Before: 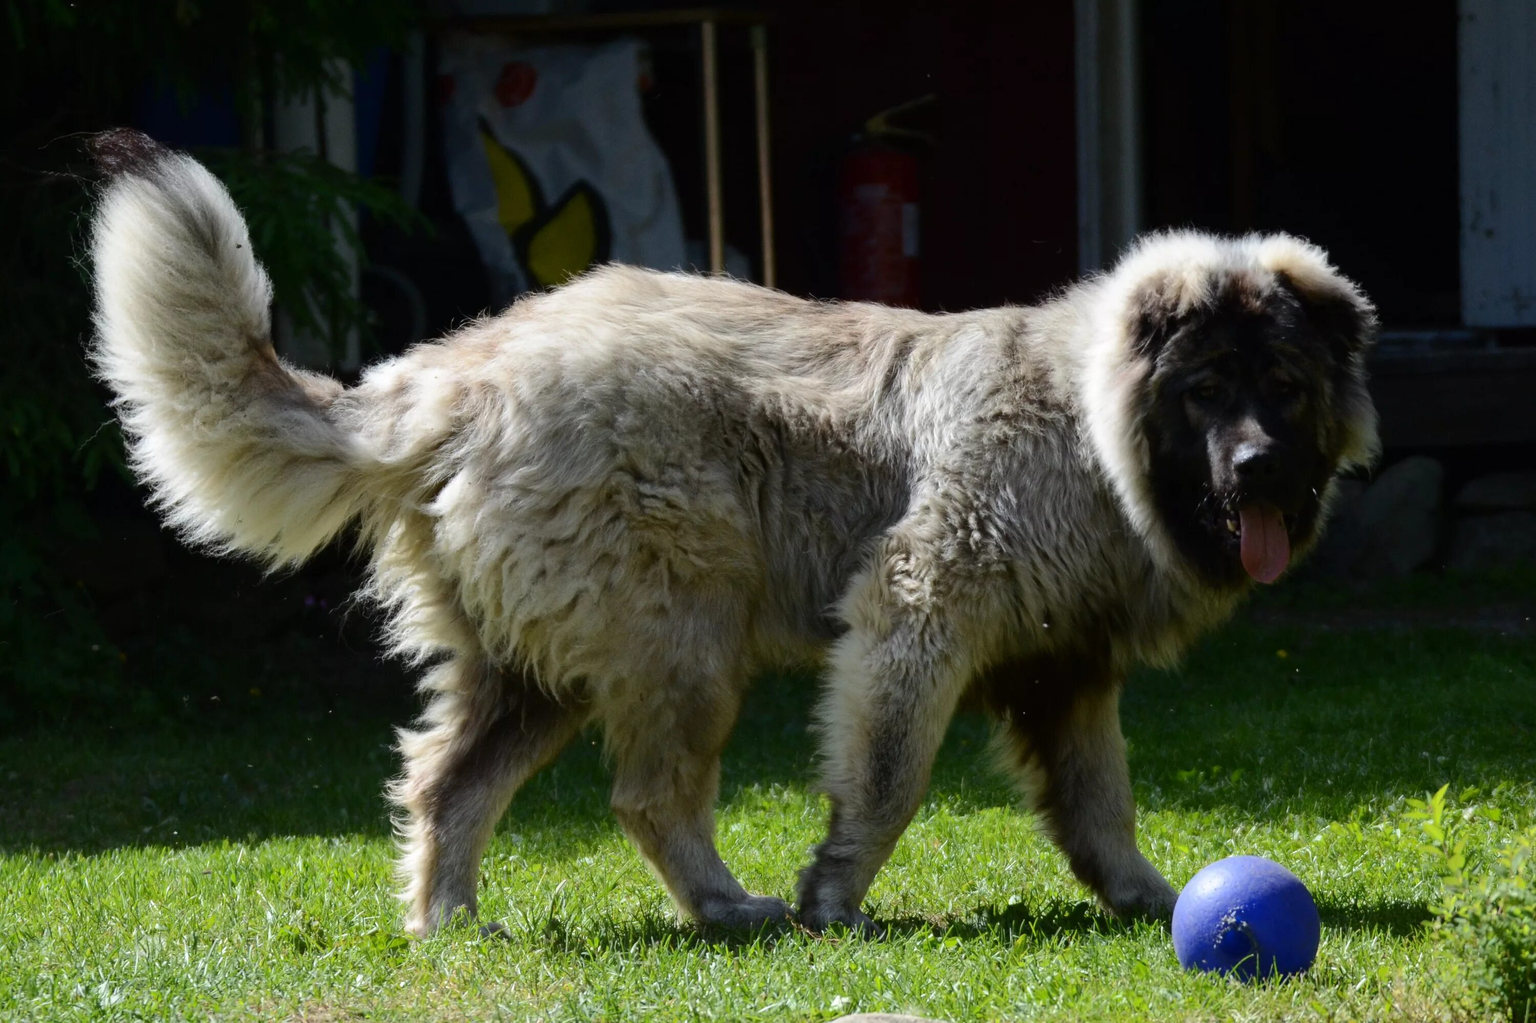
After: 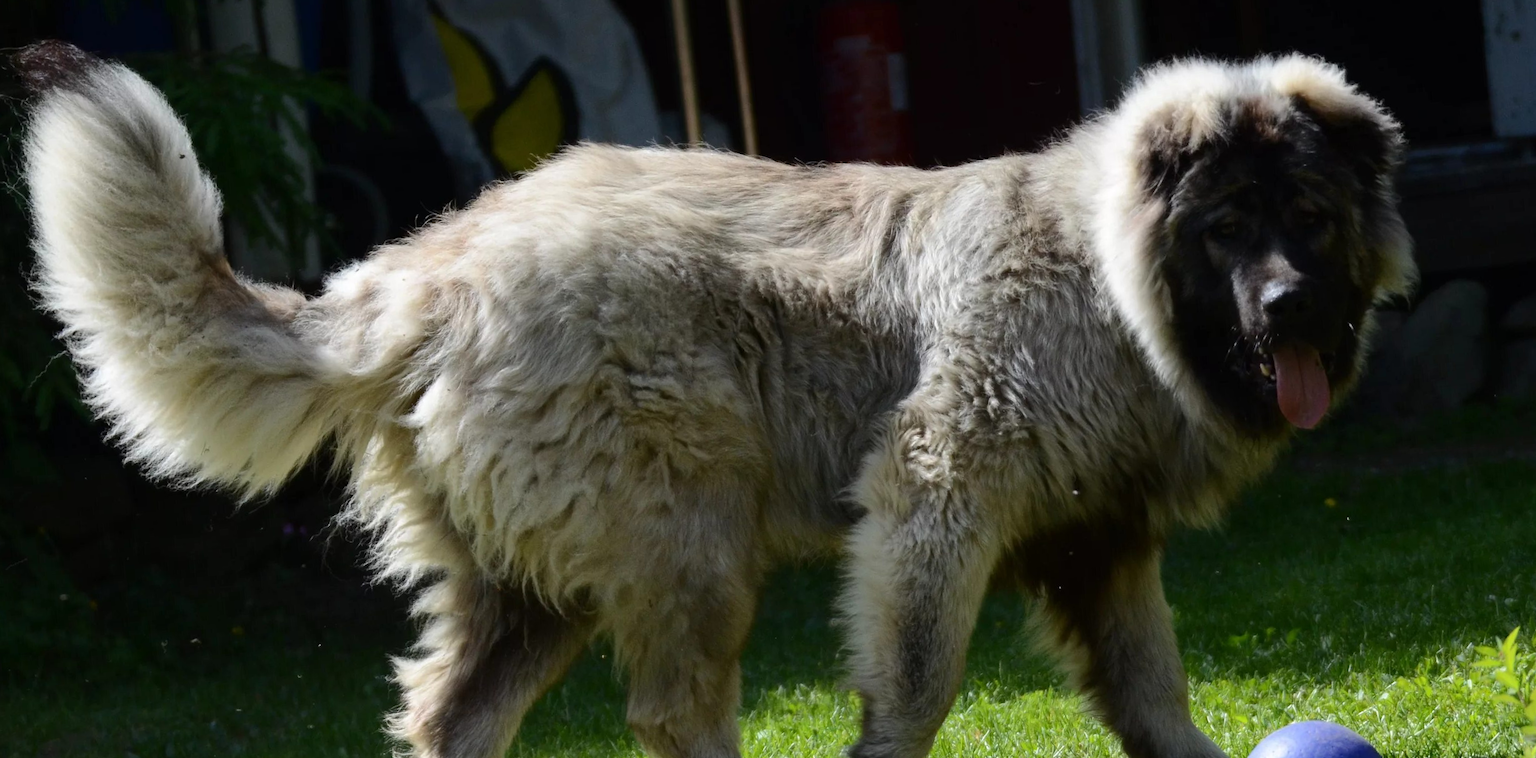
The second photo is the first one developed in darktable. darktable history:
crop: top 11.038%, bottom 13.962%
rotate and perspective: rotation -4.57°, crop left 0.054, crop right 0.944, crop top 0.087, crop bottom 0.914
